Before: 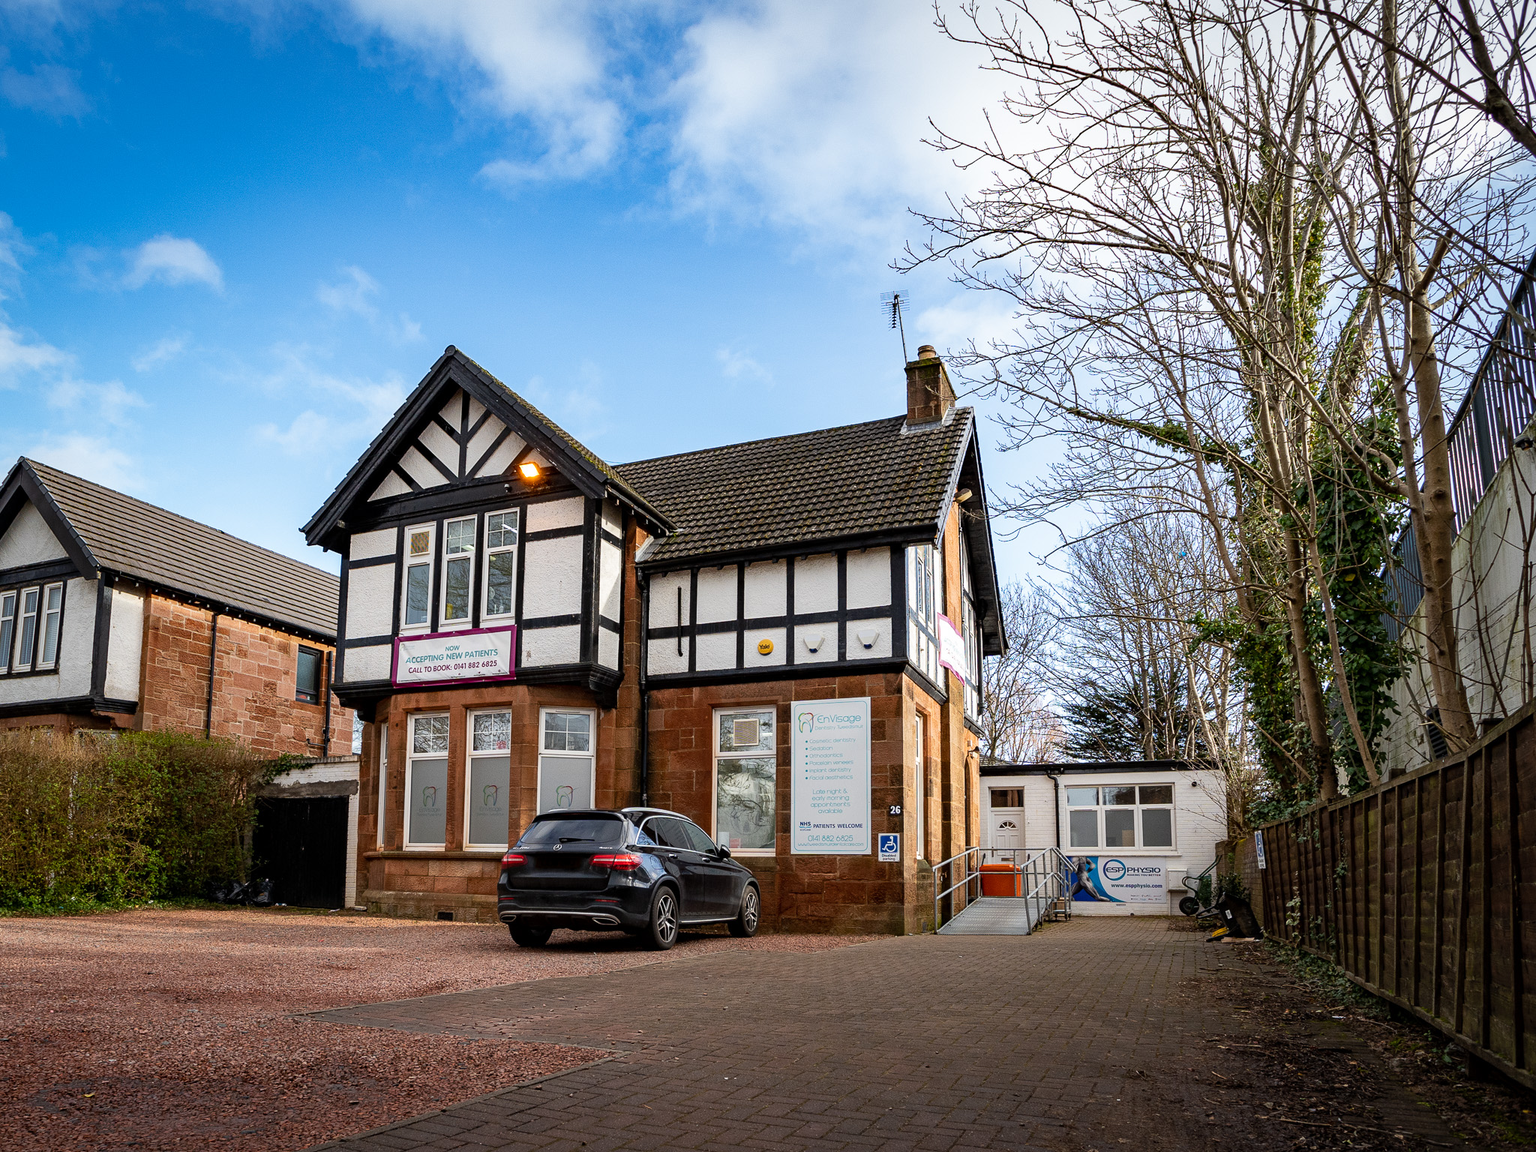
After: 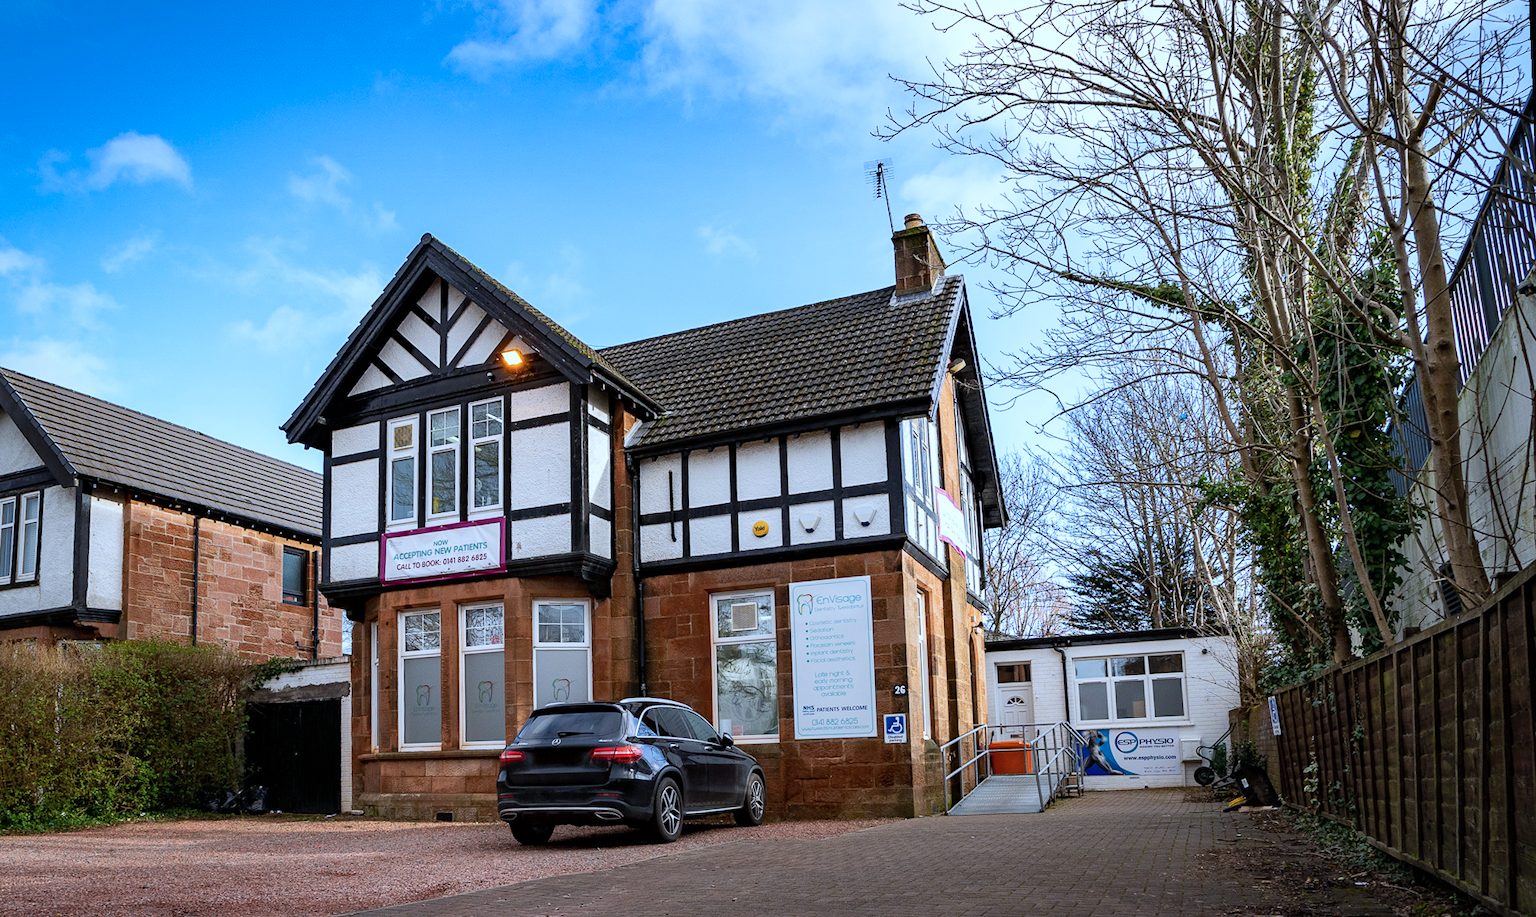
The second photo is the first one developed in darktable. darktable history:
rotate and perspective: rotation -2.29°, automatic cropping off
color calibration: x 0.38, y 0.39, temperature 4086.04 K
crop and rotate: left 2.991%, top 13.302%, right 1.981%, bottom 12.636%
